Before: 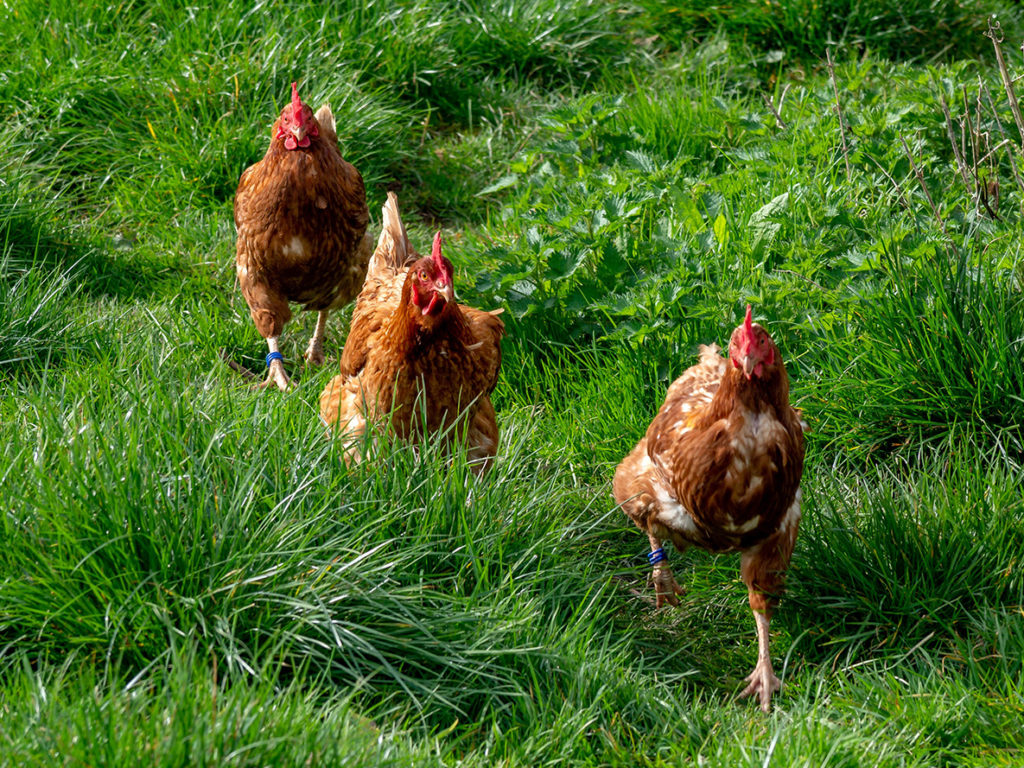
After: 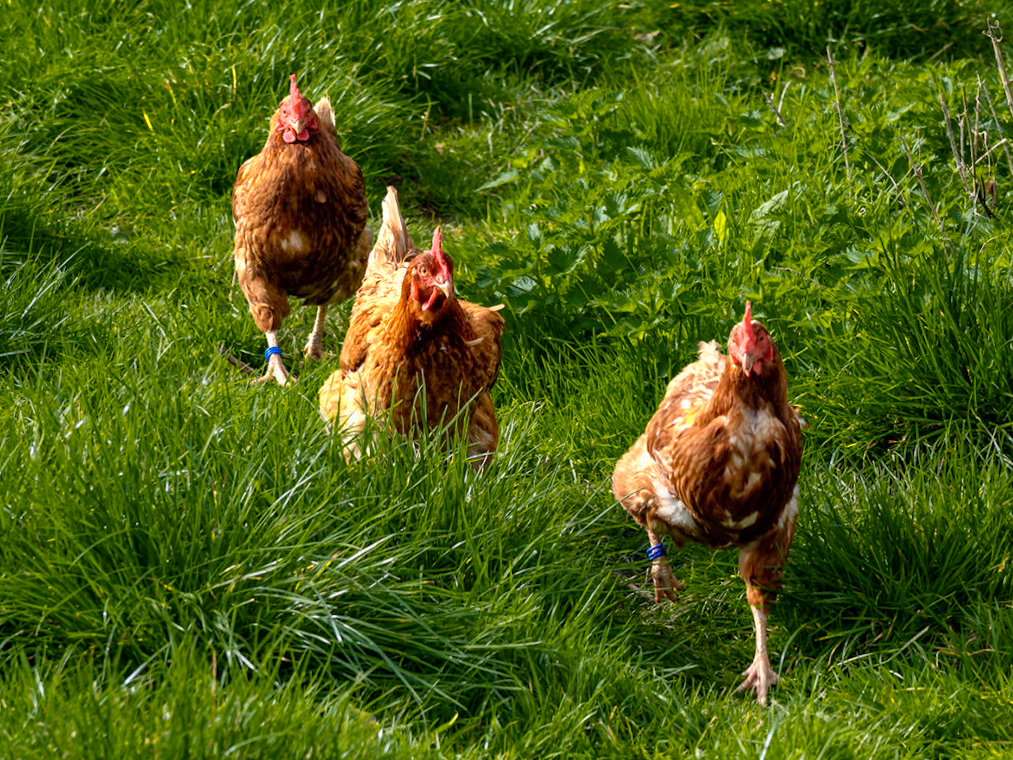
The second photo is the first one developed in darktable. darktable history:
color zones: curves: ch0 [(0.099, 0.624) (0.257, 0.596) (0.384, 0.376) (0.529, 0.492) (0.697, 0.564) (0.768, 0.532) (0.908, 0.644)]; ch1 [(0.112, 0.564) (0.254, 0.612) (0.432, 0.676) (0.592, 0.456) (0.743, 0.684) (0.888, 0.536)]; ch2 [(0.25, 0.5) (0.469, 0.36) (0.75, 0.5)]
rotate and perspective: rotation 0.174°, lens shift (vertical) 0.013, lens shift (horizontal) 0.019, shear 0.001, automatic cropping original format, crop left 0.007, crop right 0.991, crop top 0.016, crop bottom 0.997
